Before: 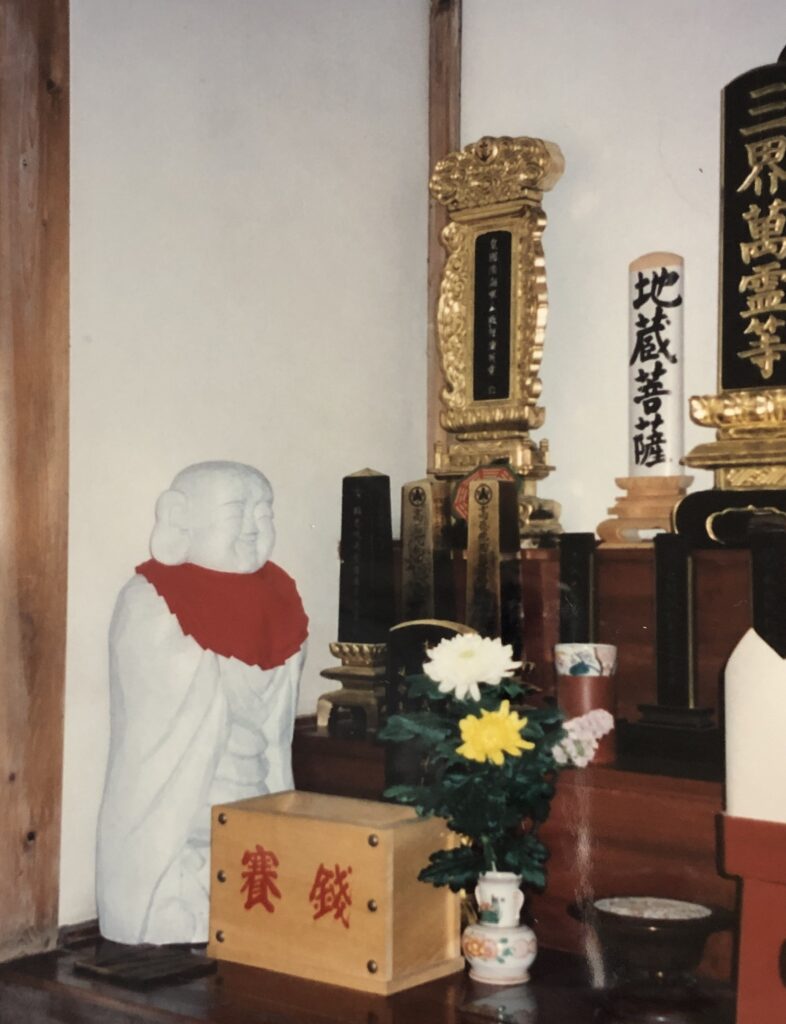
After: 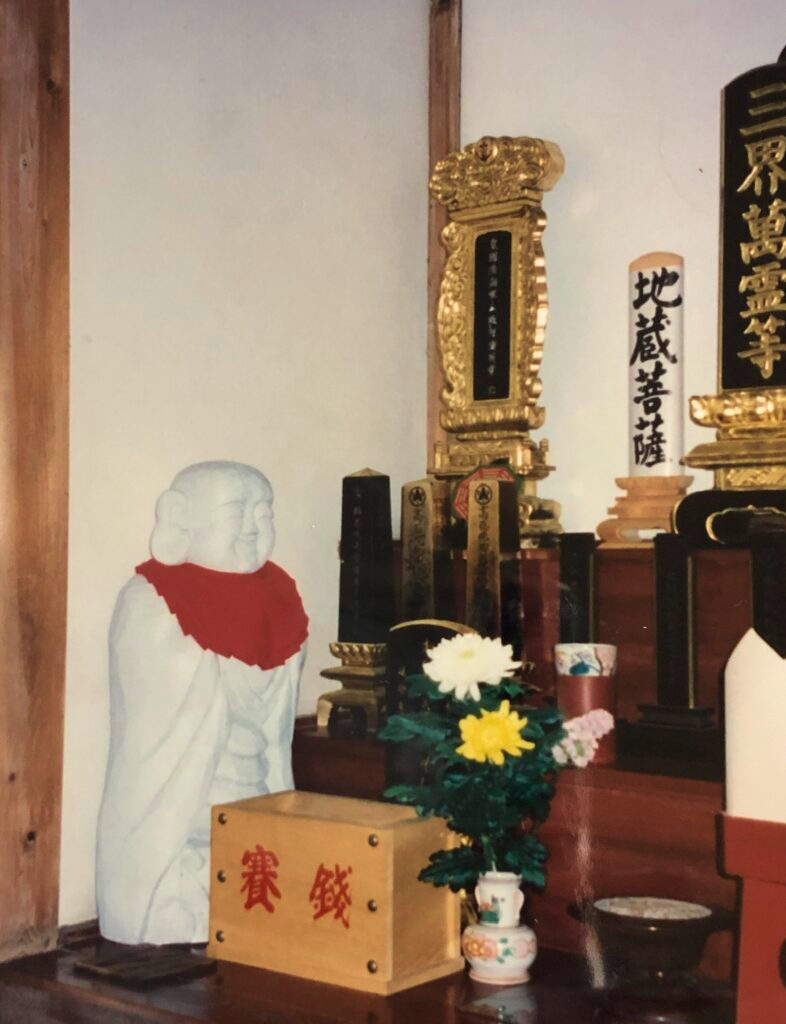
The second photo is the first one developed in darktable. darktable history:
color zones: mix 99.8%
velvia: strength 36.75%
